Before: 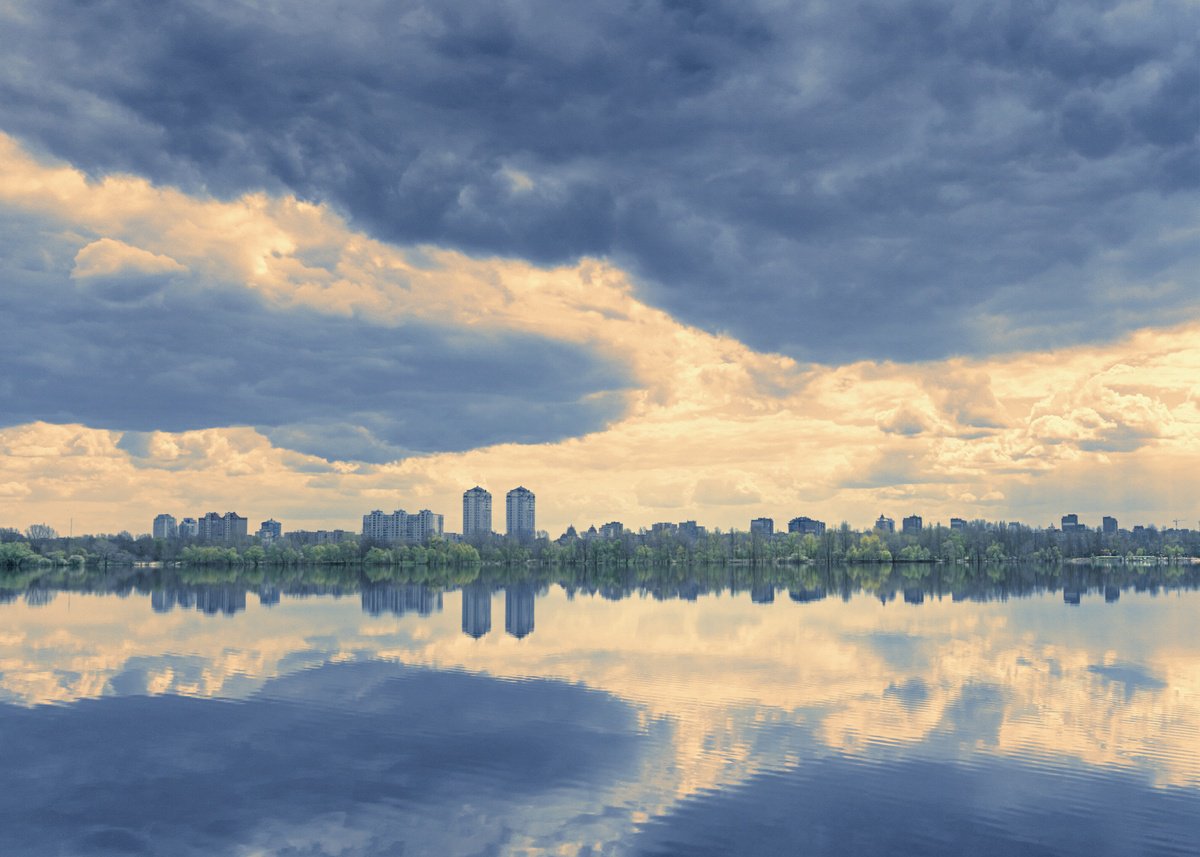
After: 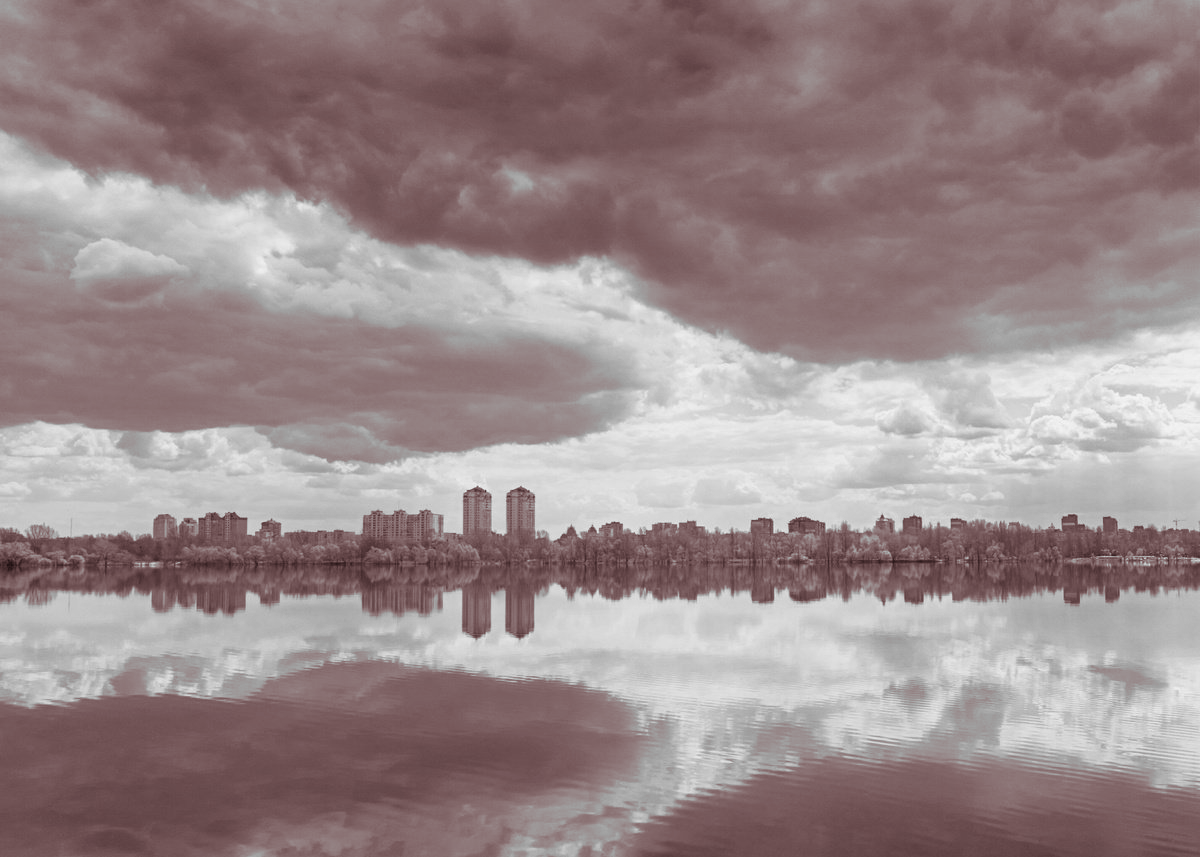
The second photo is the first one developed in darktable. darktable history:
monochrome: on, module defaults
split-toning: shadows › saturation 0.41, highlights › saturation 0, compress 33.55%
